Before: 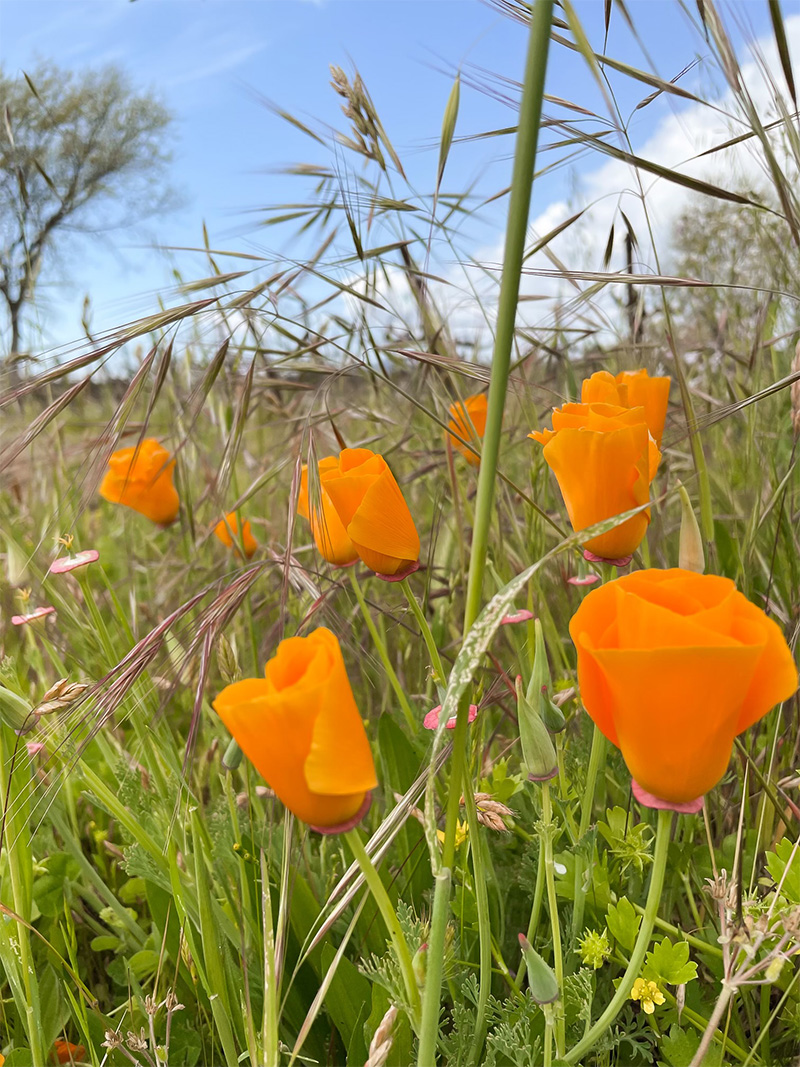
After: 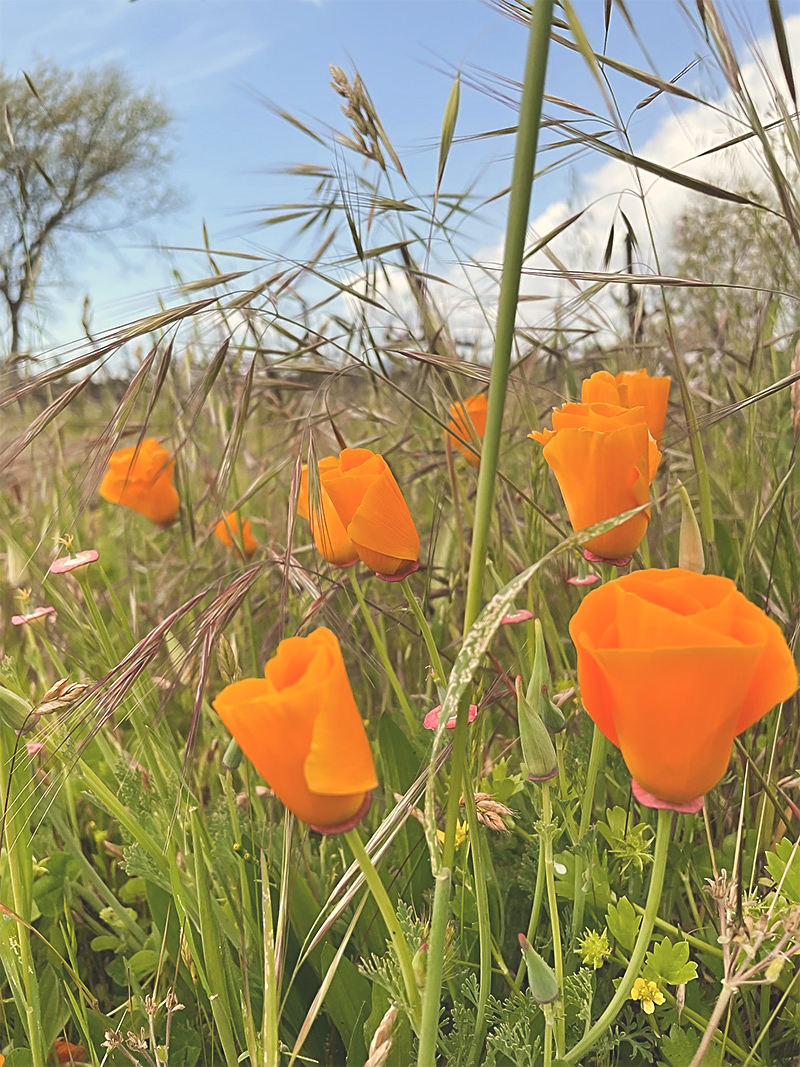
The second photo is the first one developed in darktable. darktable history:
white balance: red 1.045, blue 0.932
sharpen: on, module defaults
exposure: black level correction -0.023, exposure -0.039 EV, compensate highlight preservation false
